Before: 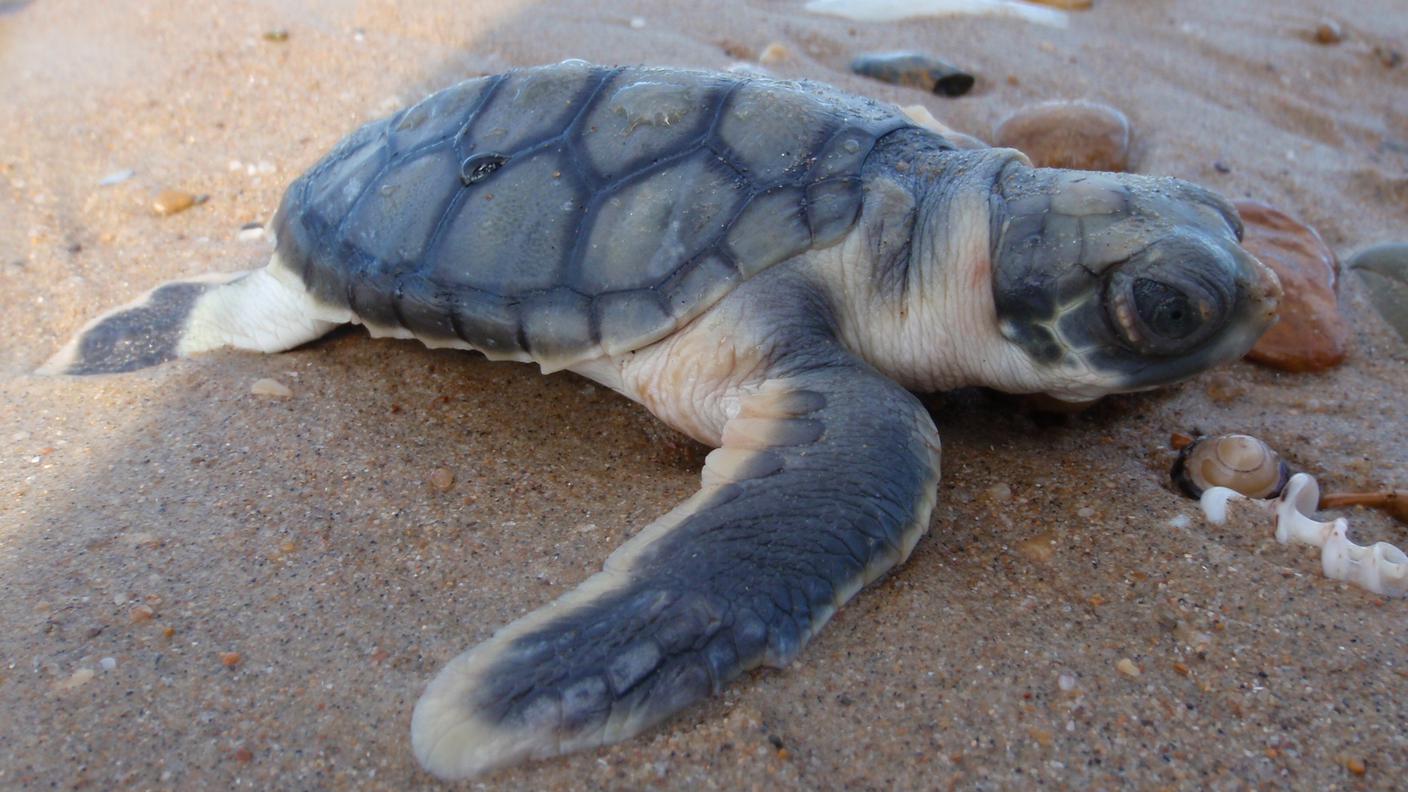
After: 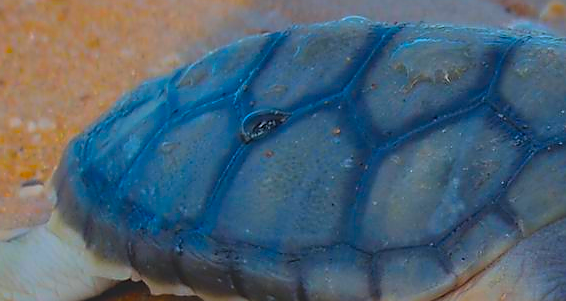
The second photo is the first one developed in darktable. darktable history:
exposure: black level correction -0.018, exposure -1.104 EV, compensate exposure bias true, compensate highlight preservation false
crop: left 15.632%, top 5.437%, right 44.159%, bottom 56.508%
local contrast: on, module defaults
sharpen: radius 1.362, amount 1.247, threshold 0.763
color balance rgb: shadows lift › chroma 1.02%, shadows lift › hue 240.55°, linear chroma grading › shadows -39.421%, linear chroma grading › highlights 39.163%, linear chroma grading › global chroma 45.468%, linear chroma grading › mid-tones -29.621%, perceptual saturation grading › global saturation 66.025%, perceptual saturation grading › highlights 50.14%, perceptual saturation grading › shadows 29.406%, hue shift -4.6°, contrast -21.514%
shadows and highlights: highlights color adjustment 32.65%, soften with gaussian
